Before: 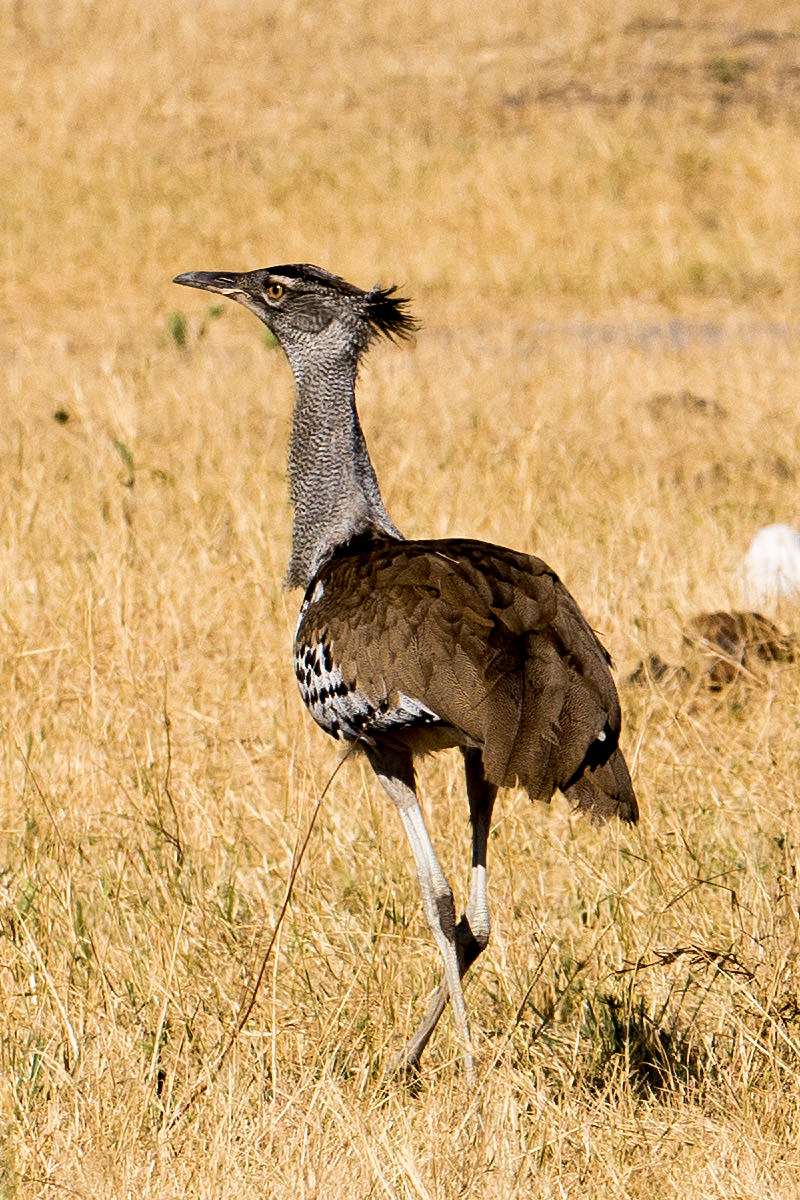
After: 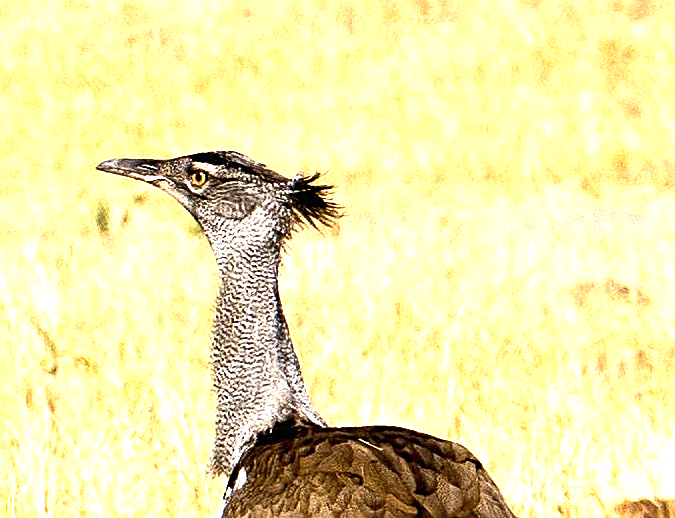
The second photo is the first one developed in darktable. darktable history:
crop and rotate: left 9.629%, top 9.467%, right 5.873%, bottom 47.335%
sharpen: amount 0.536
exposure: black level correction 0, exposure 1.404 EV, compensate exposure bias true, compensate highlight preservation false
